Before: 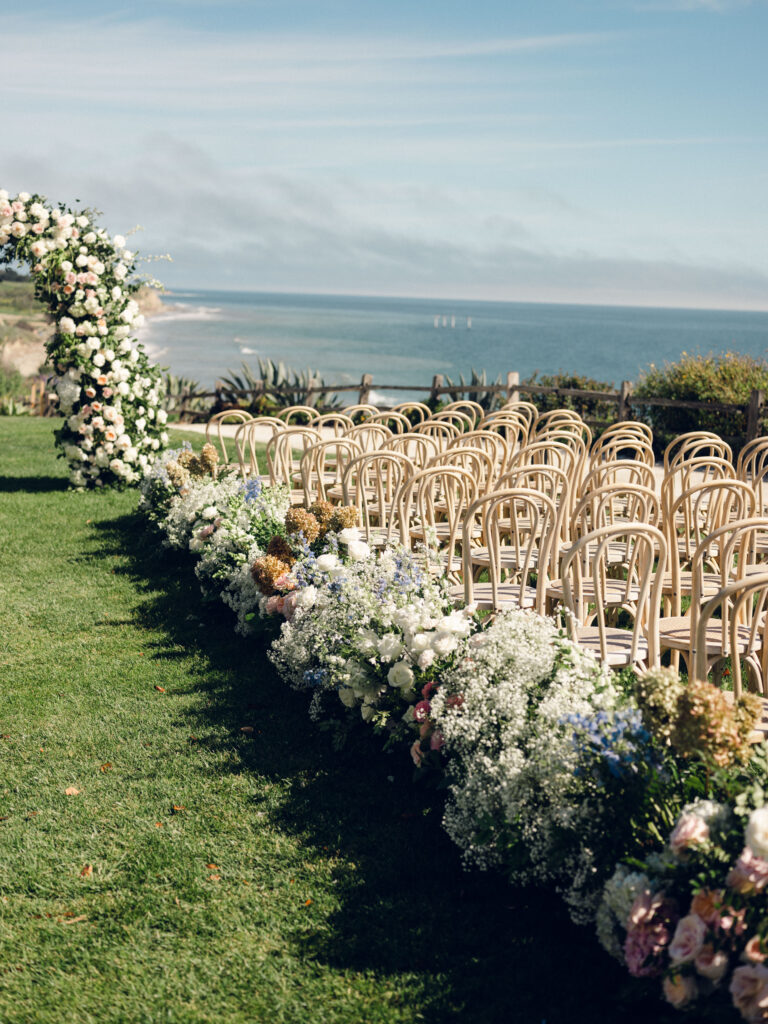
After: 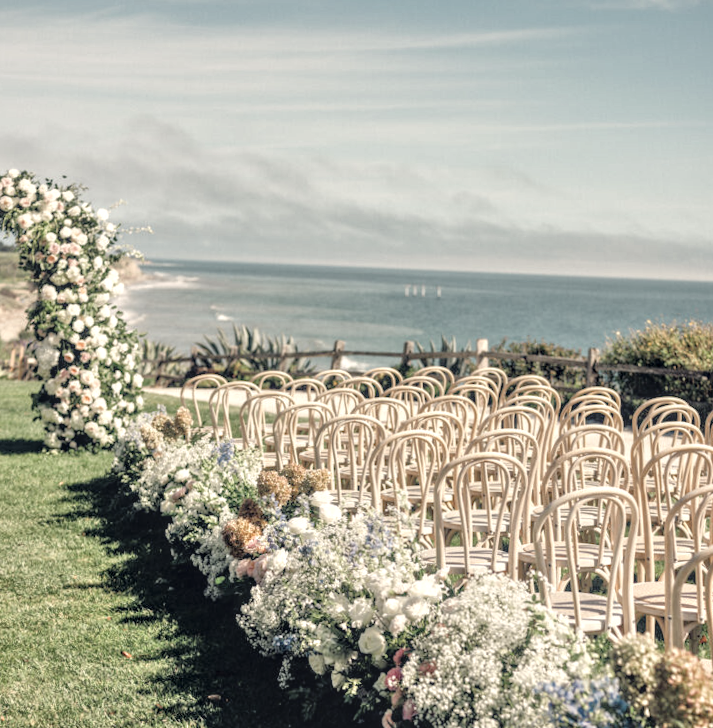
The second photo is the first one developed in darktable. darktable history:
contrast brightness saturation: contrast -0.05, saturation -0.41
crop: bottom 28.576%
rotate and perspective: rotation 0.215°, lens shift (vertical) -0.139, crop left 0.069, crop right 0.939, crop top 0.002, crop bottom 0.996
local contrast: highlights 61%, detail 143%, midtone range 0.428
white balance: red 1.045, blue 0.932
contrast equalizer: octaves 7, y [[0.515 ×6], [0.507 ×6], [0.425 ×6], [0 ×6], [0 ×6]]
bloom: size 13.65%, threshold 98.39%, strength 4.82%
tone equalizer: -7 EV 0.15 EV, -6 EV 0.6 EV, -5 EV 1.15 EV, -4 EV 1.33 EV, -3 EV 1.15 EV, -2 EV 0.6 EV, -1 EV 0.15 EV, mask exposure compensation -0.5 EV
